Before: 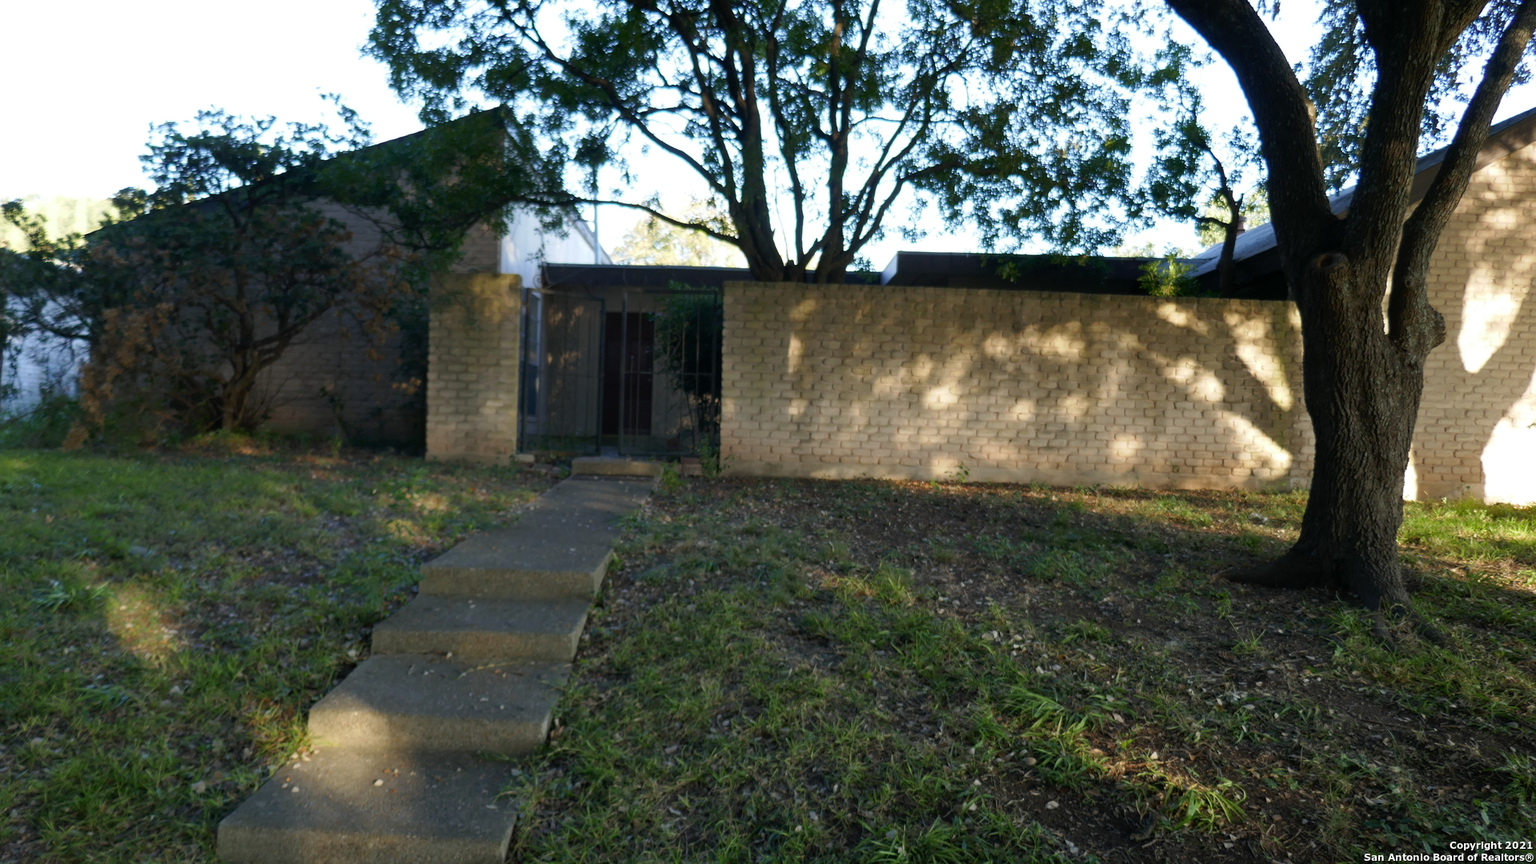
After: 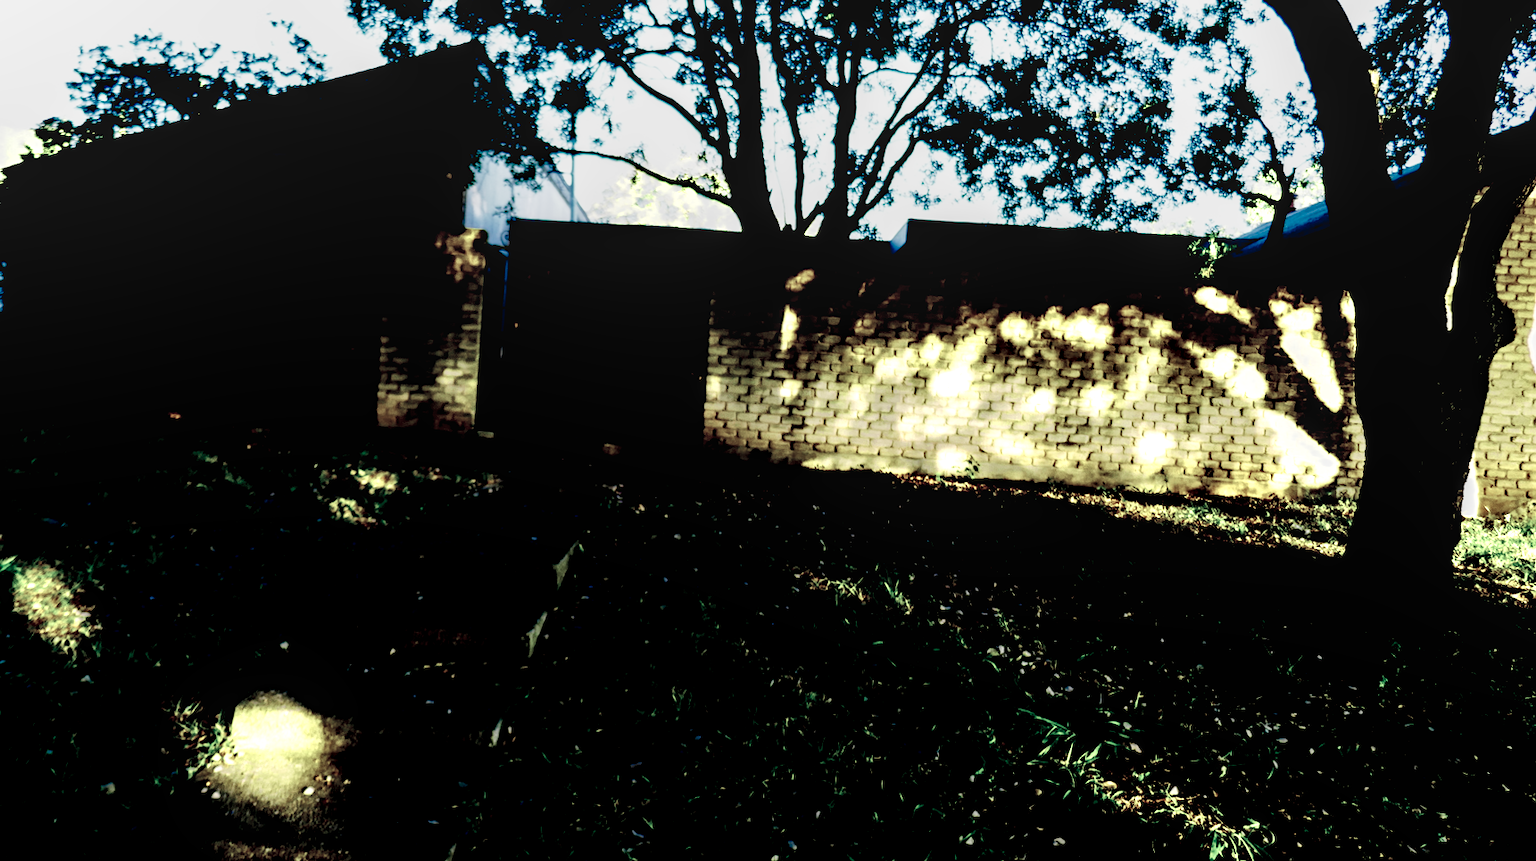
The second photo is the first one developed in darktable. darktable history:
base curve: curves: ch0 [(0, 0) (0.028, 0.03) (0.121, 0.232) (0.46, 0.748) (0.859, 0.968) (1, 1)], preserve colors none
exposure: black level correction 0.099, exposure -0.083 EV, compensate highlight preservation false
crop and rotate: angle -2.01°, left 3.162%, top 4.335%, right 1.618%, bottom 0.714%
local contrast: on, module defaults
color balance rgb: shadows lift › chroma 0.735%, shadows lift › hue 111.76°, perceptual saturation grading › global saturation 30.214%, global vibrance 20%
color zones: curves: ch0 [(0.25, 0.667) (0.758, 0.368)]; ch1 [(0.215, 0.245) (0.761, 0.373)]; ch2 [(0.247, 0.554) (0.761, 0.436)]
